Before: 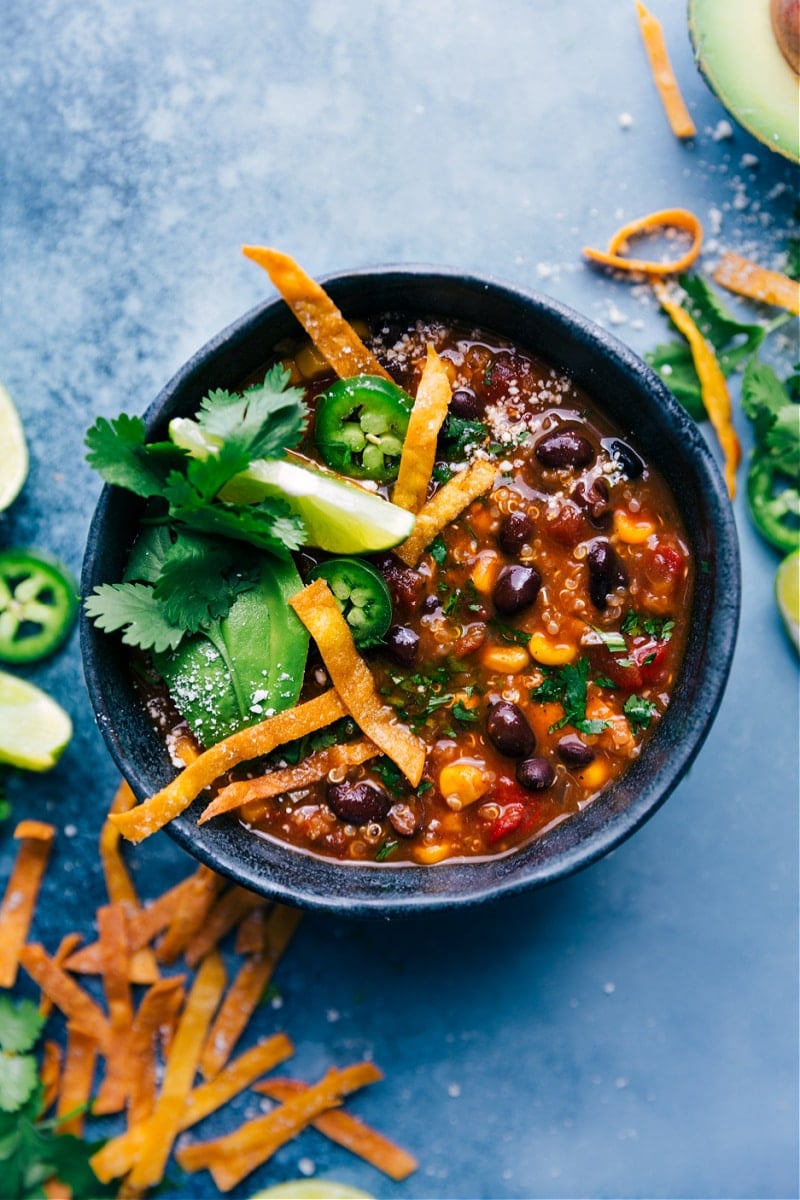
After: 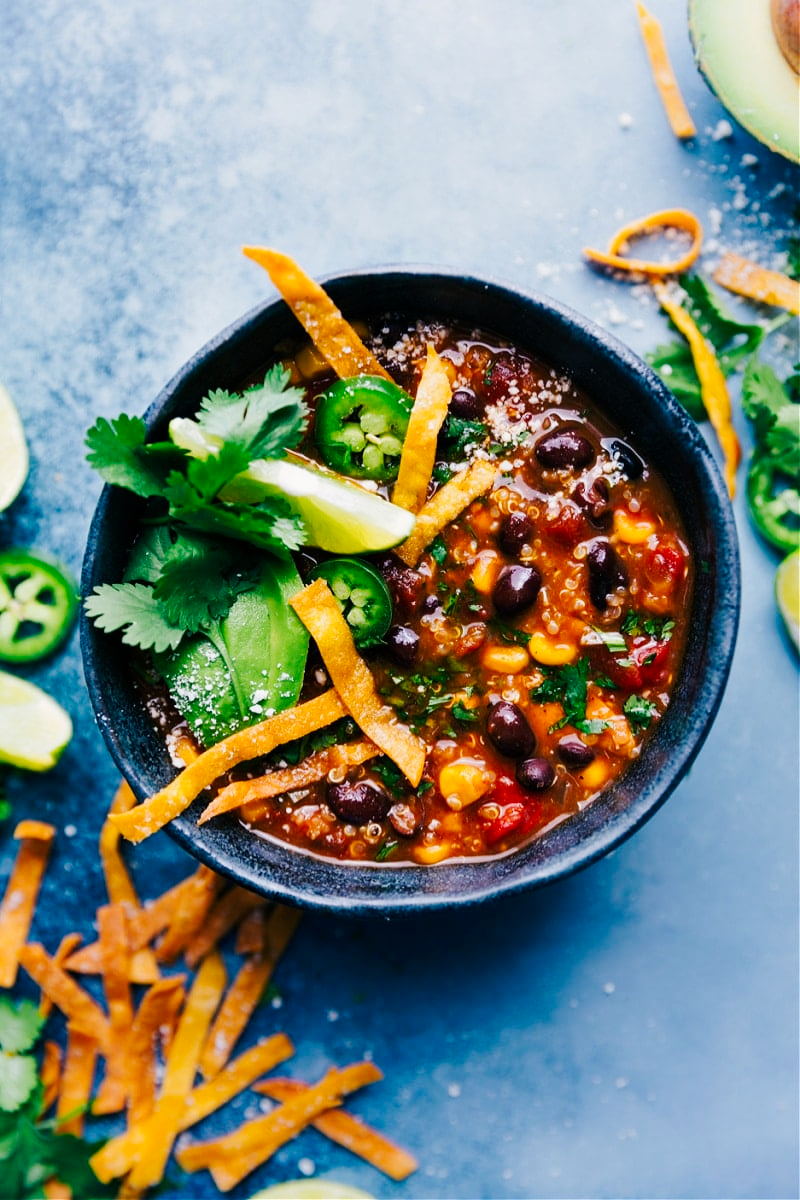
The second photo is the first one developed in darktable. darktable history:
tone curve: curves: ch0 [(0, 0) (0.071, 0.047) (0.266, 0.26) (0.483, 0.554) (0.753, 0.811) (1, 0.983)]; ch1 [(0, 0) (0.346, 0.307) (0.408, 0.387) (0.463, 0.465) (0.482, 0.493) (0.502, 0.499) (0.517, 0.502) (0.55, 0.548) (0.597, 0.61) (0.651, 0.698) (1, 1)]; ch2 [(0, 0) (0.346, 0.34) (0.434, 0.46) (0.485, 0.494) (0.5, 0.498) (0.517, 0.506) (0.526, 0.545) (0.583, 0.61) (0.625, 0.659) (1, 1)], preserve colors none
